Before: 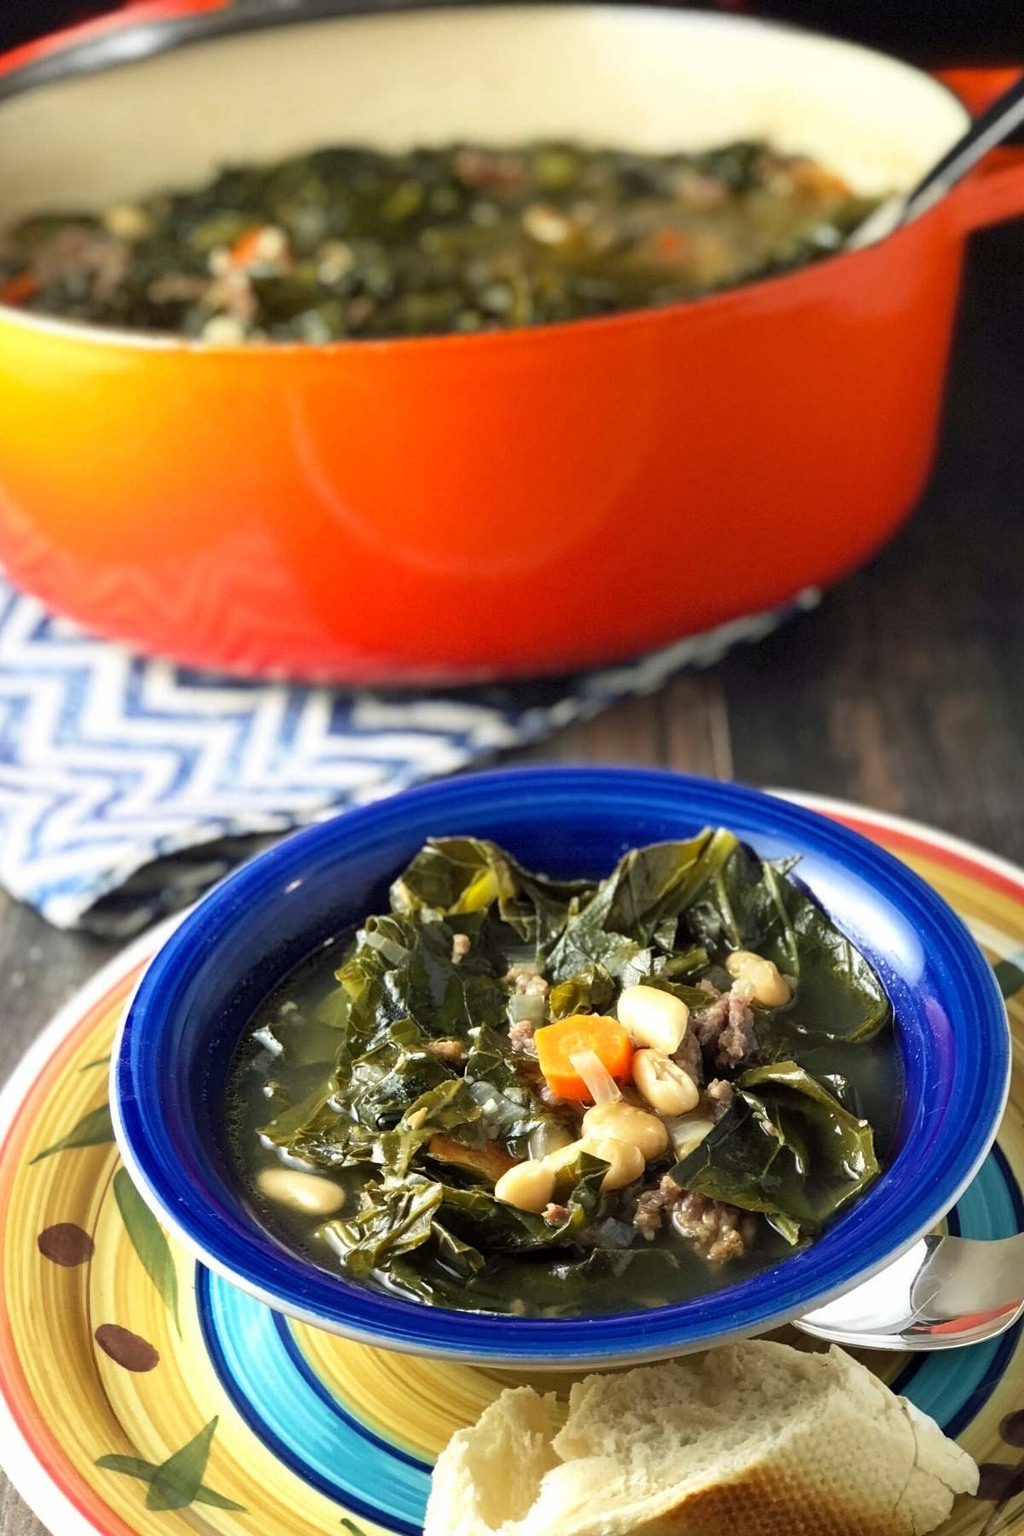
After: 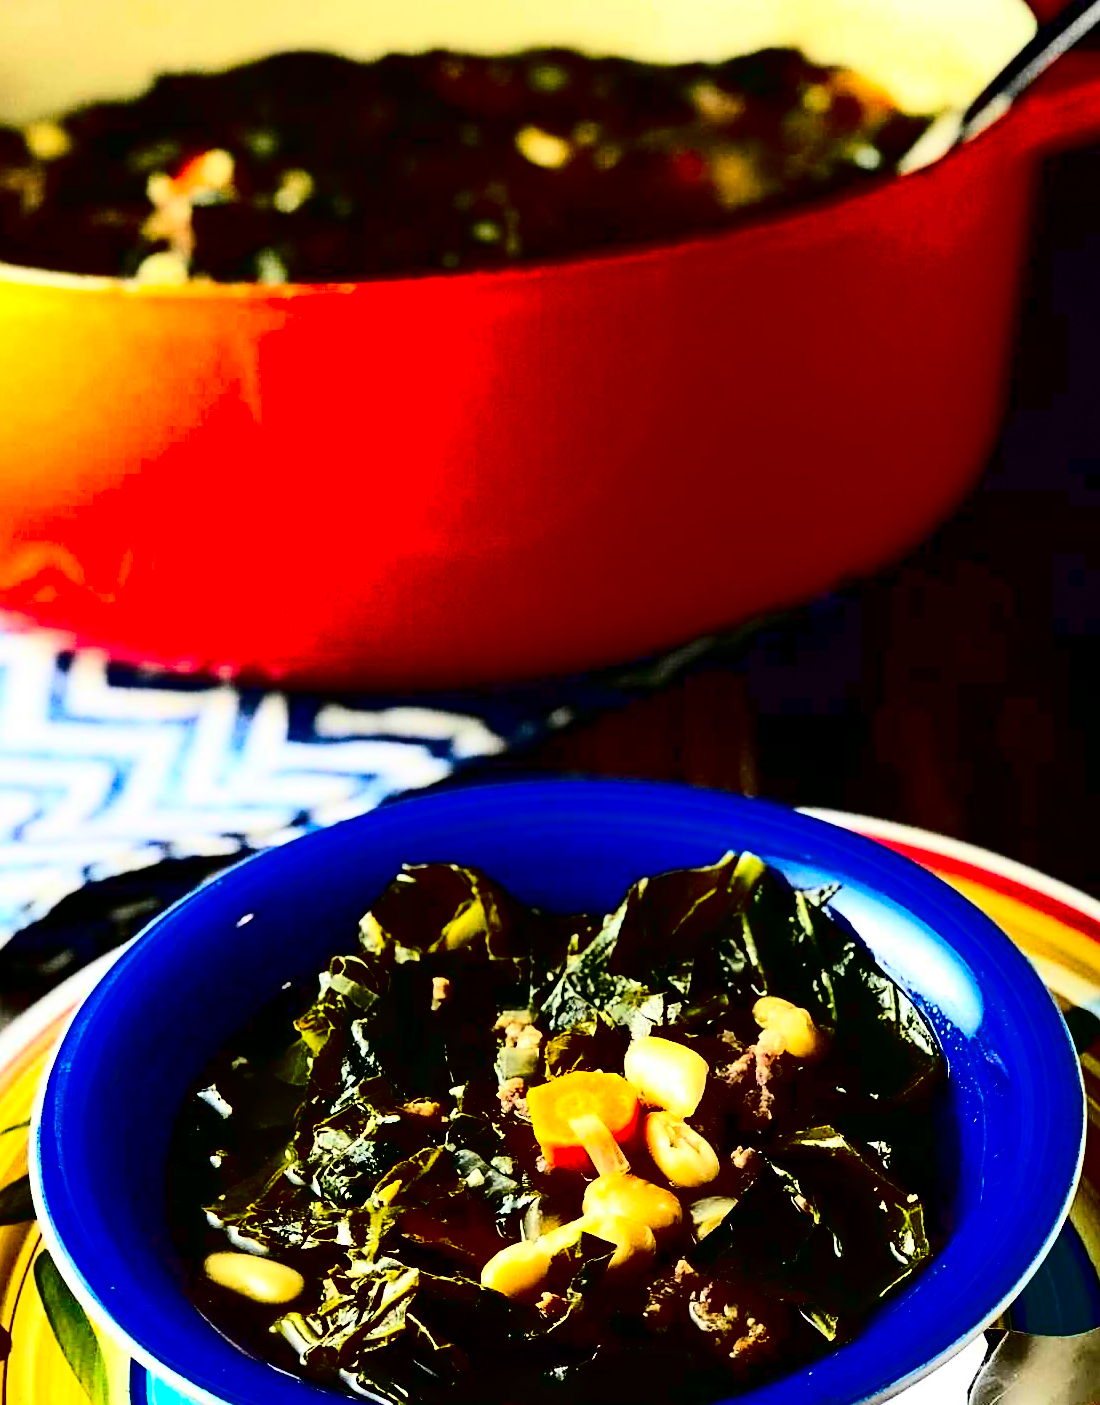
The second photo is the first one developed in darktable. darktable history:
contrast brightness saturation: contrast 0.778, brightness -0.988, saturation 0.988
sharpen: on, module defaults
crop: left 8.282%, top 6.568%, bottom 15.332%
